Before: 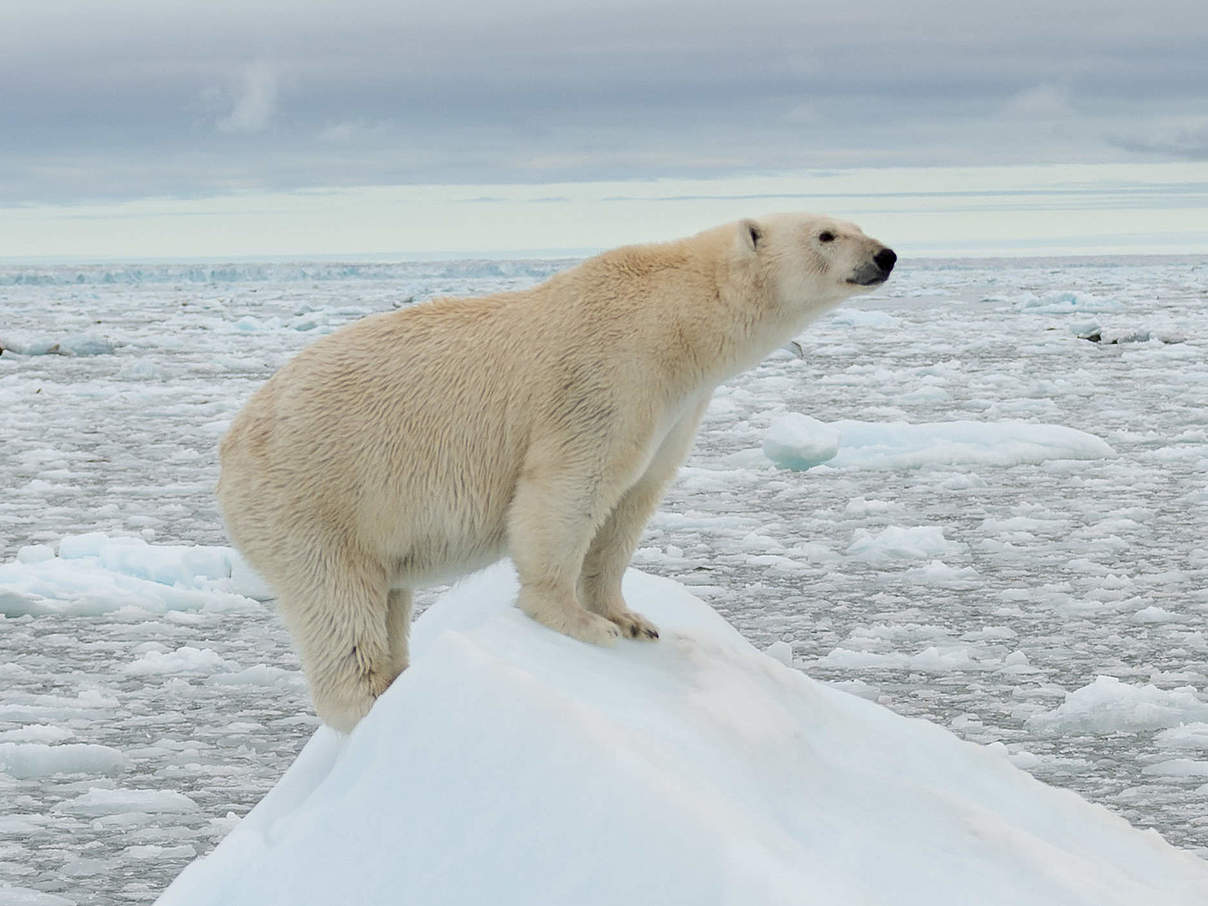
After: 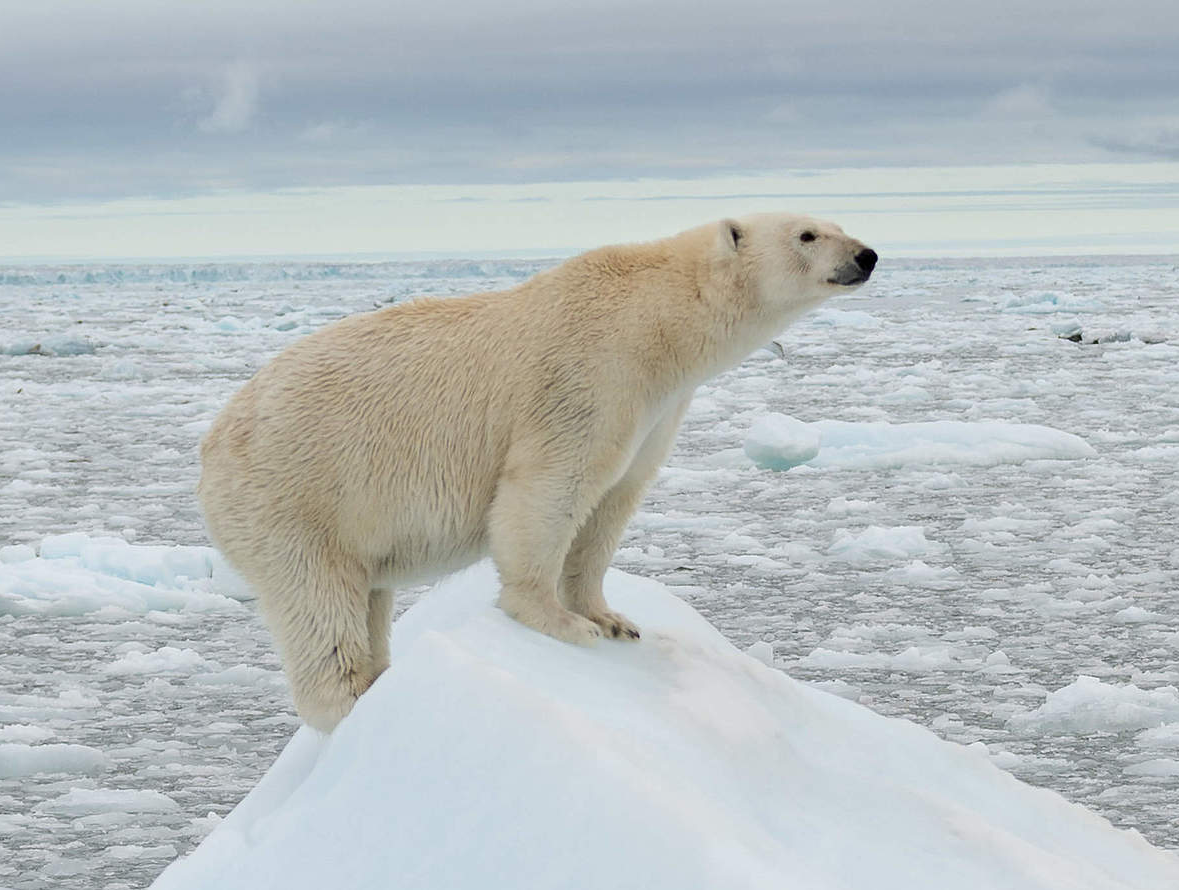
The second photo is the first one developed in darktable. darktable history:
exposure: compensate highlight preservation false
crop and rotate: left 1.607%, right 0.725%, bottom 1.716%
